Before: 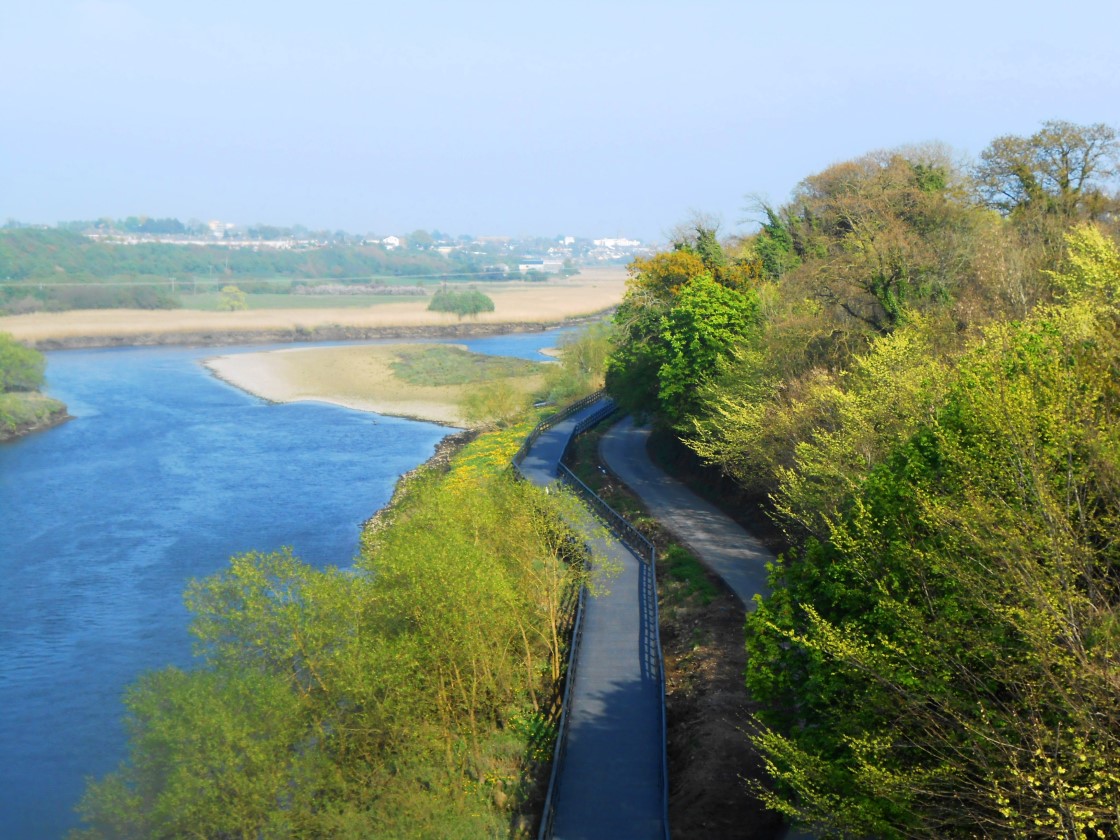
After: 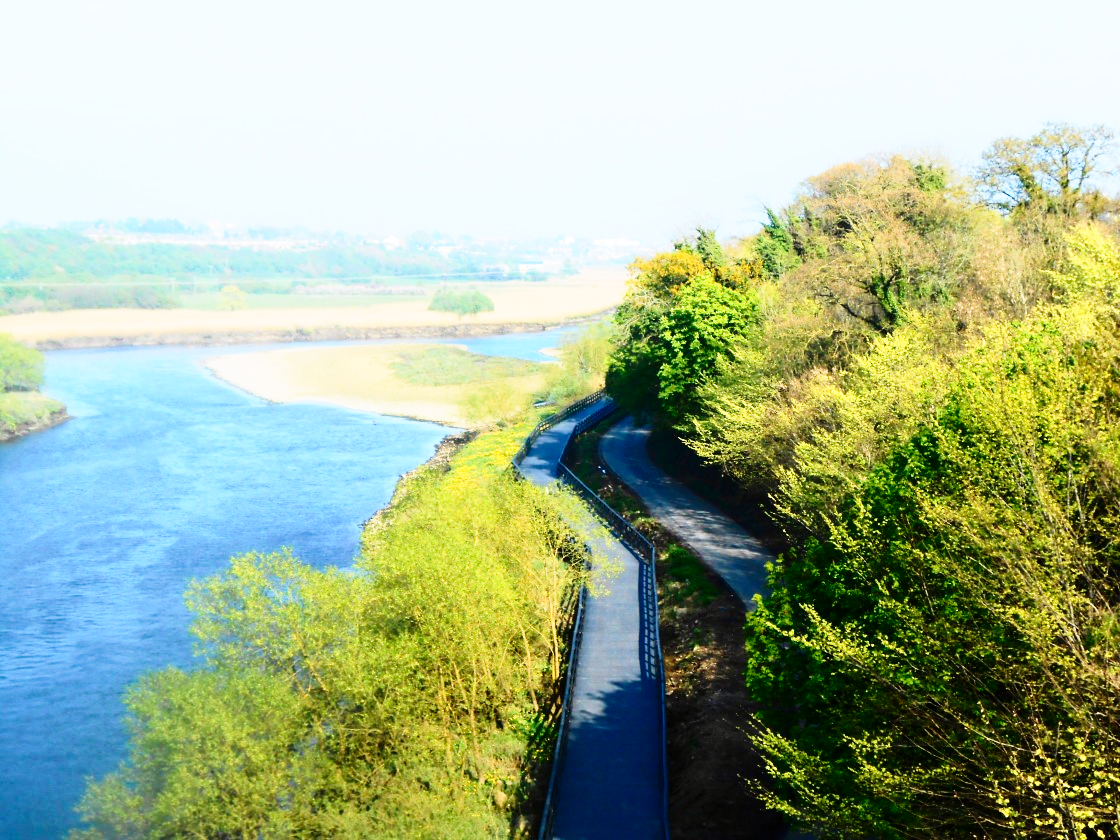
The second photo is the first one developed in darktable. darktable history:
base curve: curves: ch0 [(0, 0) (0.028, 0.03) (0.121, 0.232) (0.46, 0.748) (0.859, 0.968) (1, 1)], preserve colors none
contrast brightness saturation: contrast 0.28
haze removal: strength 0.1, compatibility mode true, adaptive false
velvia: on, module defaults
